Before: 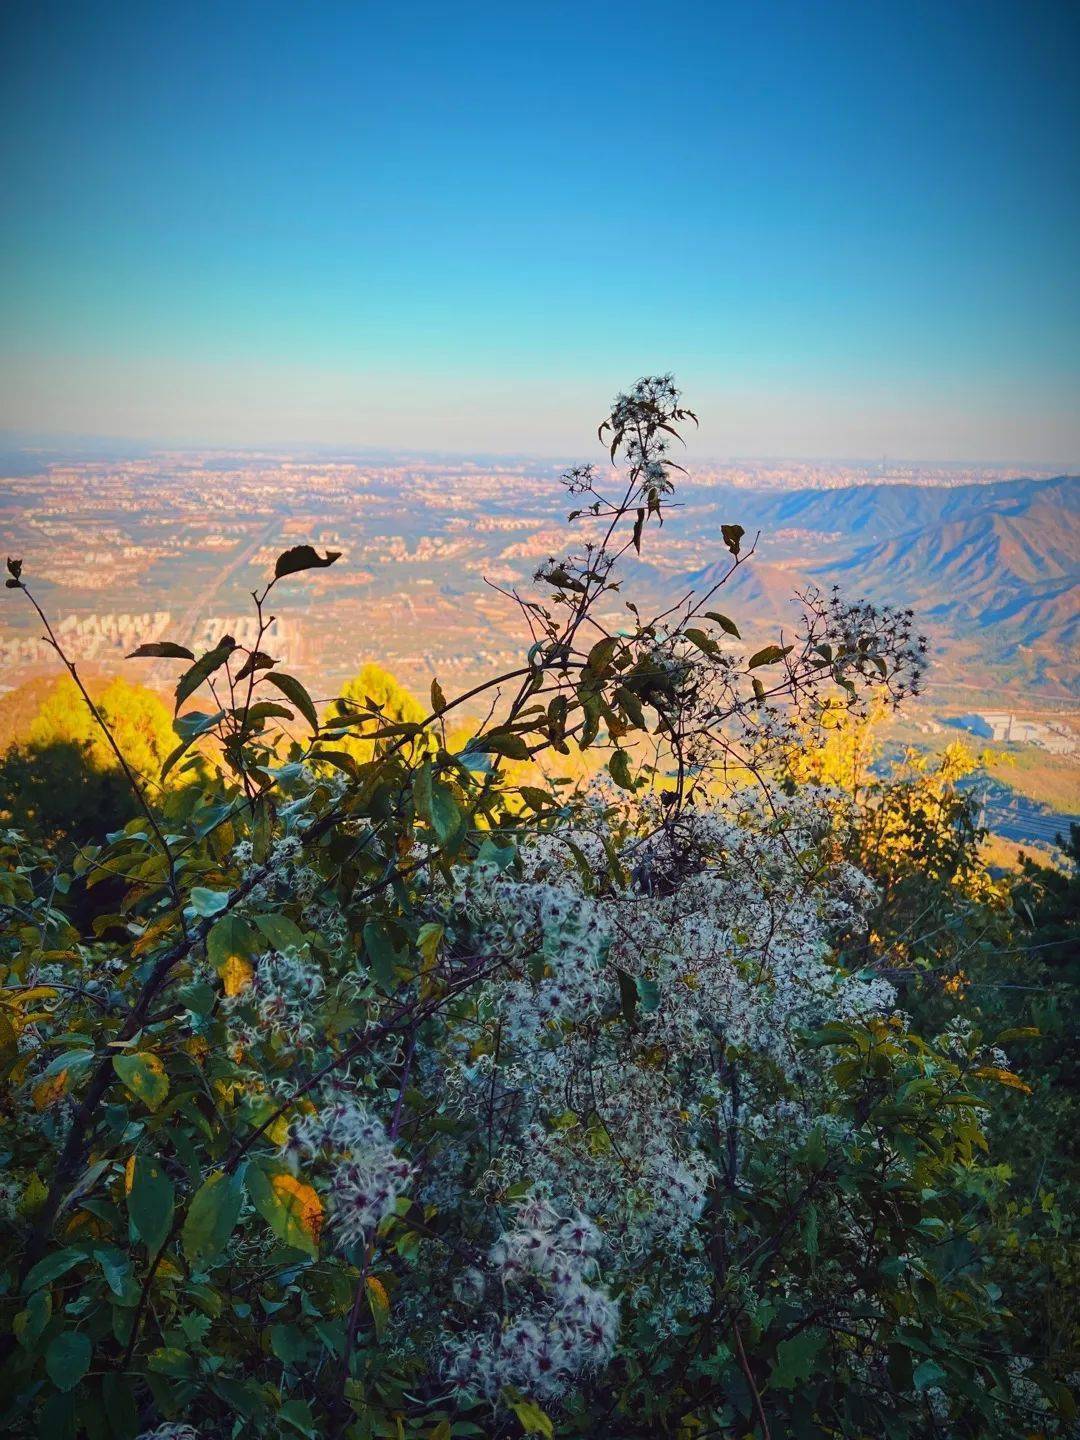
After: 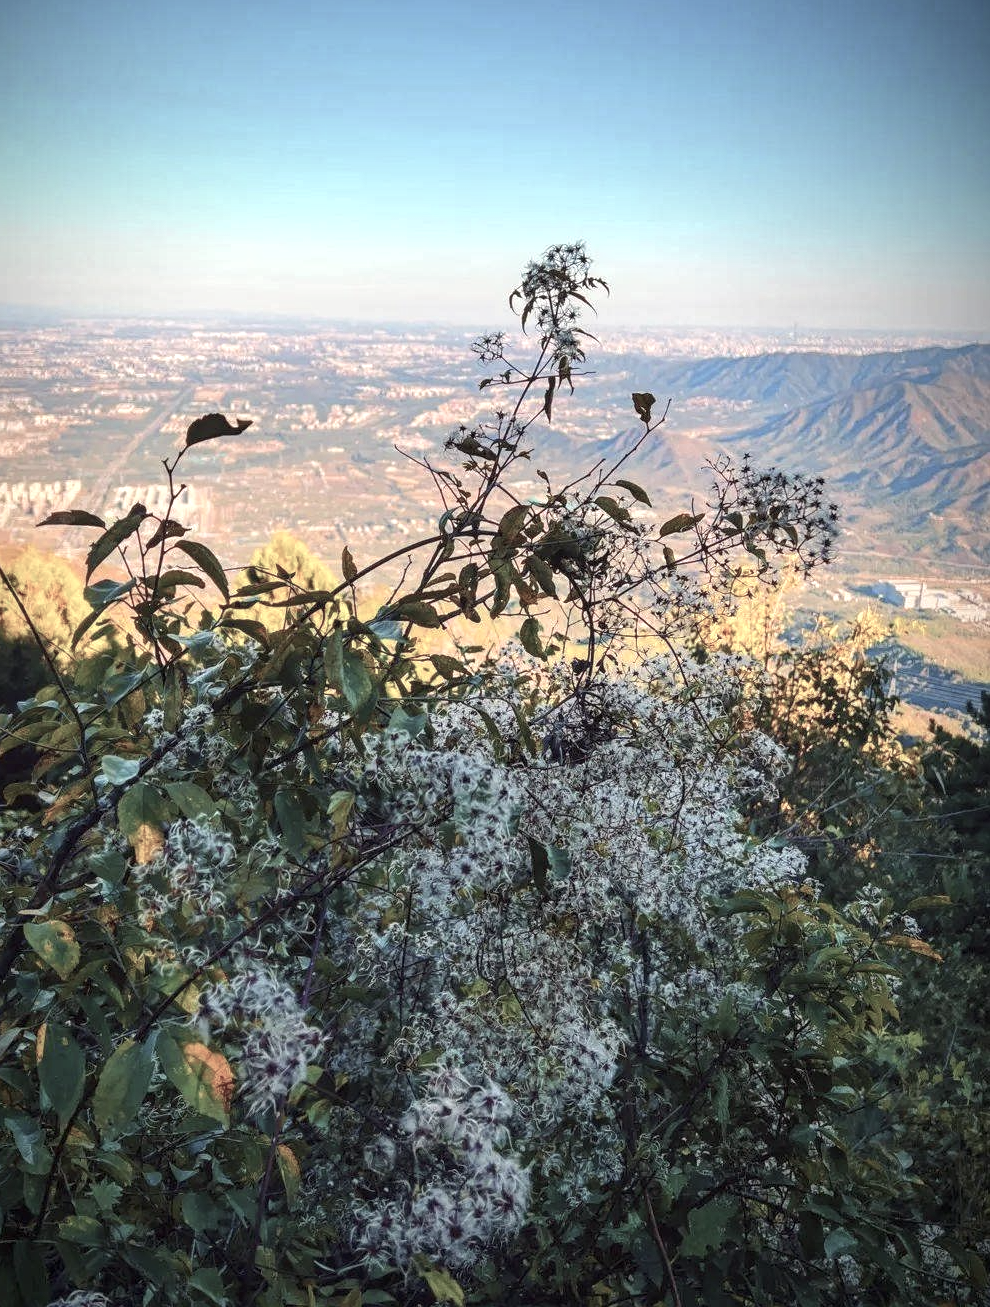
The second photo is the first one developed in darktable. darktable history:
crop and rotate: left 8.262%, top 9.226%
local contrast: on, module defaults
exposure: exposure 0.493 EV, compensate highlight preservation false
color balance rgb: linear chroma grading › global chroma -16.06%, perceptual saturation grading › global saturation -32.85%, global vibrance -23.56%
